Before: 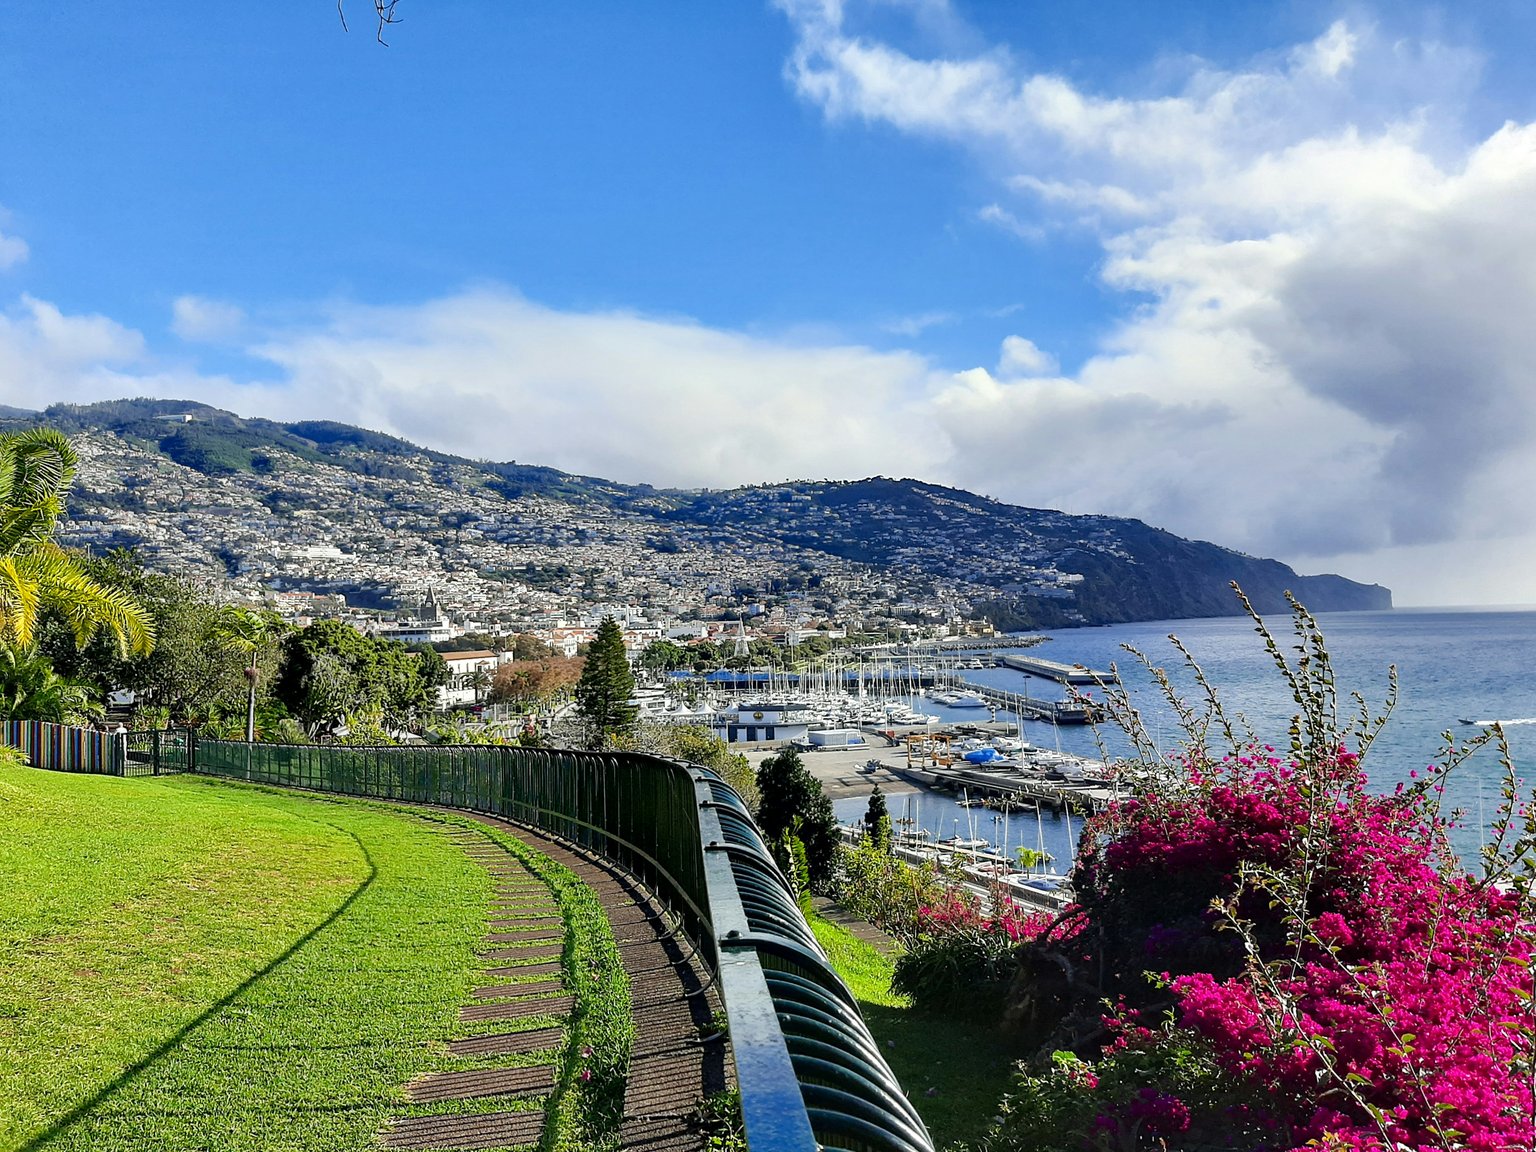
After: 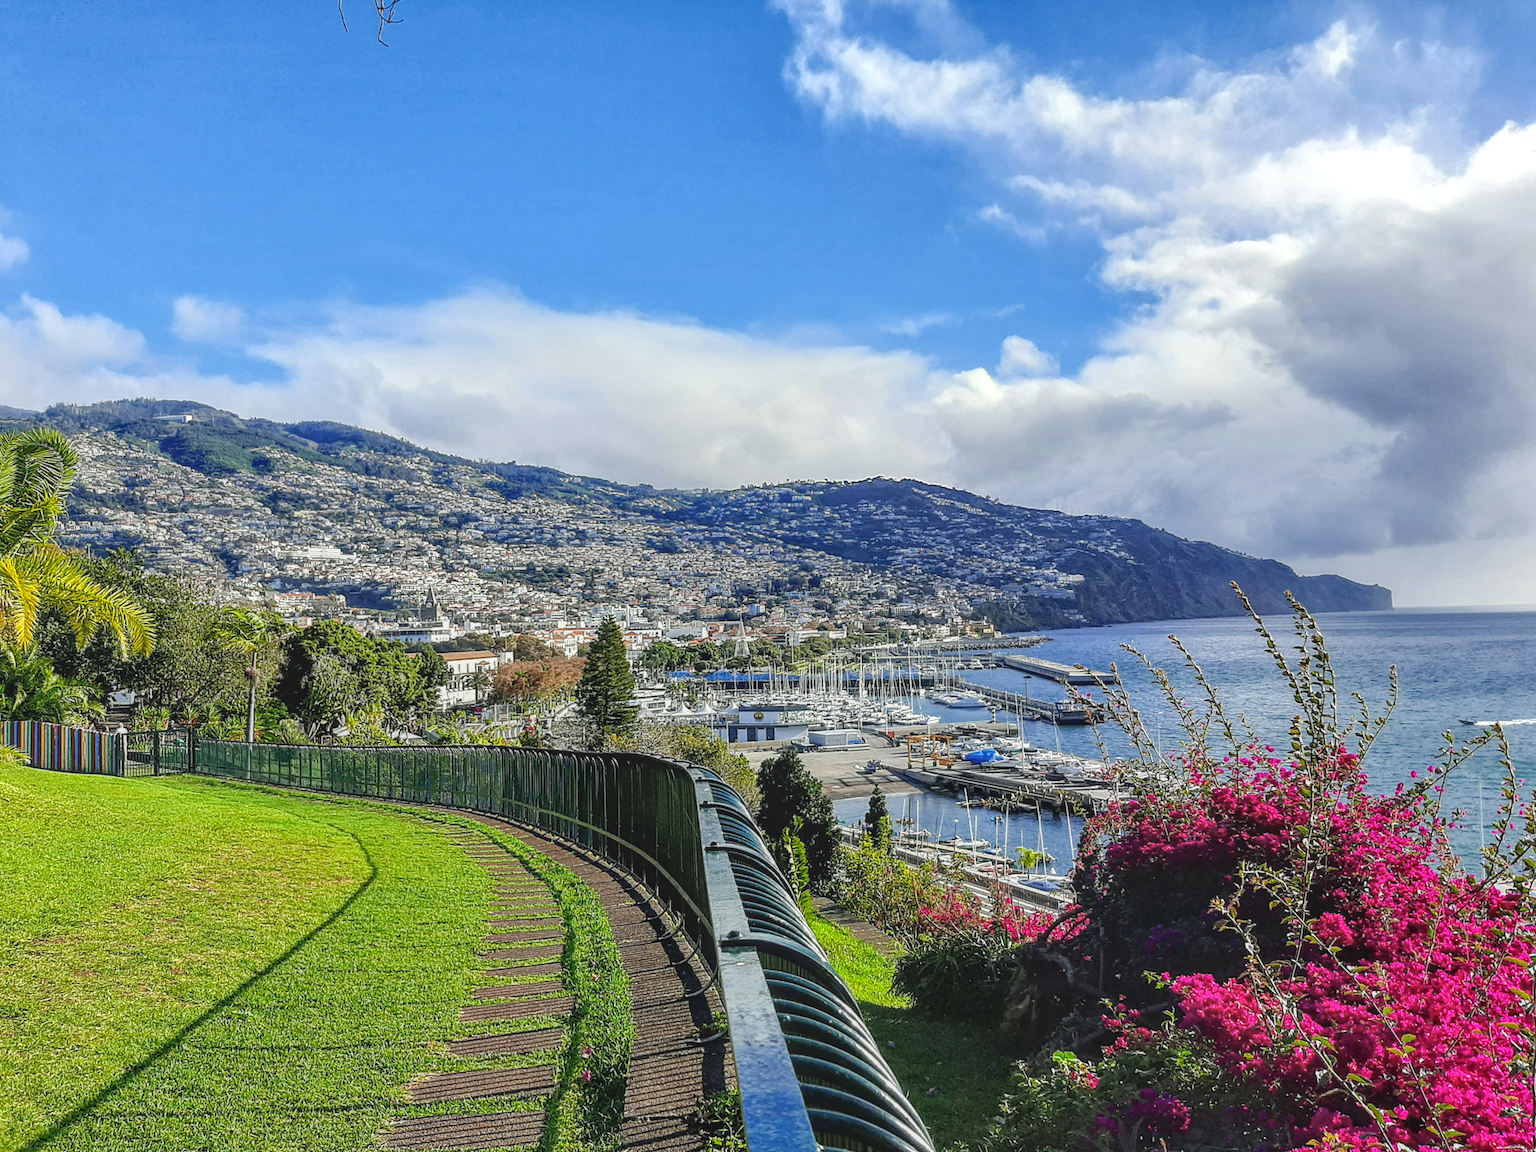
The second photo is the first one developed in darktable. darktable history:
local contrast: highlights 67%, shadows 34%, detail 167%, midtone range 0.2
